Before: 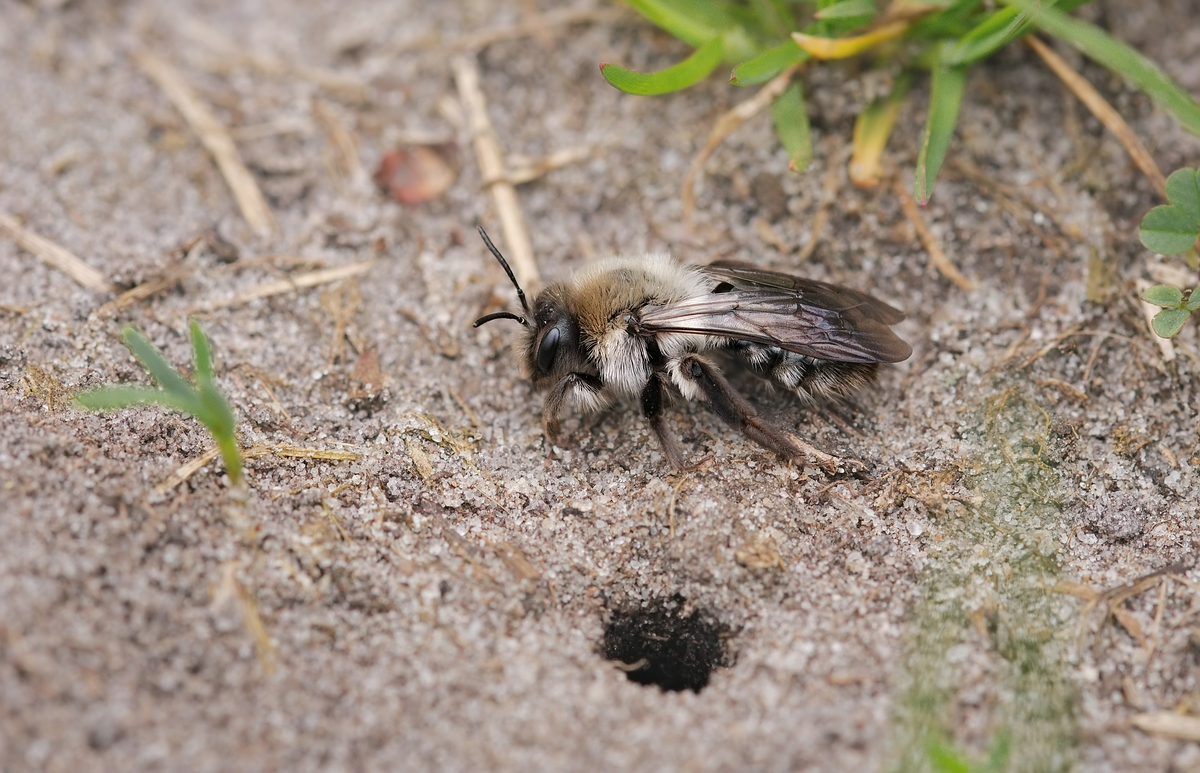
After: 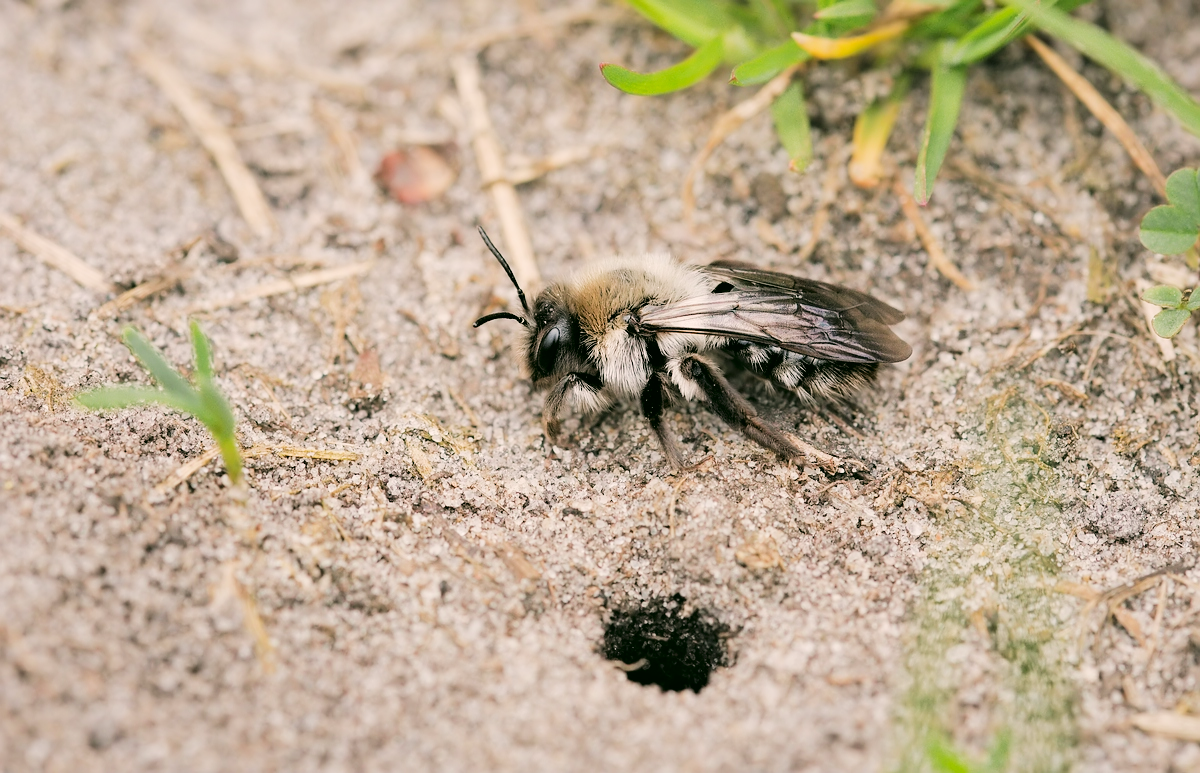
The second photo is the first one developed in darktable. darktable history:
exposure: black level correction -0.002, exposure 0.708 EV, compensate exposure bias true, compensate highlight preservation false
shadows and highlights: shadows 25, highlights -25
filmic rgb: black relative exposure -5 EV, hardness 2.88, contrast 1.3, highlights saturation mix -30%
color correction: highlights a* 4.02, highlights b* 4.98, shadows a* -7.55, shadows b* 4.98
